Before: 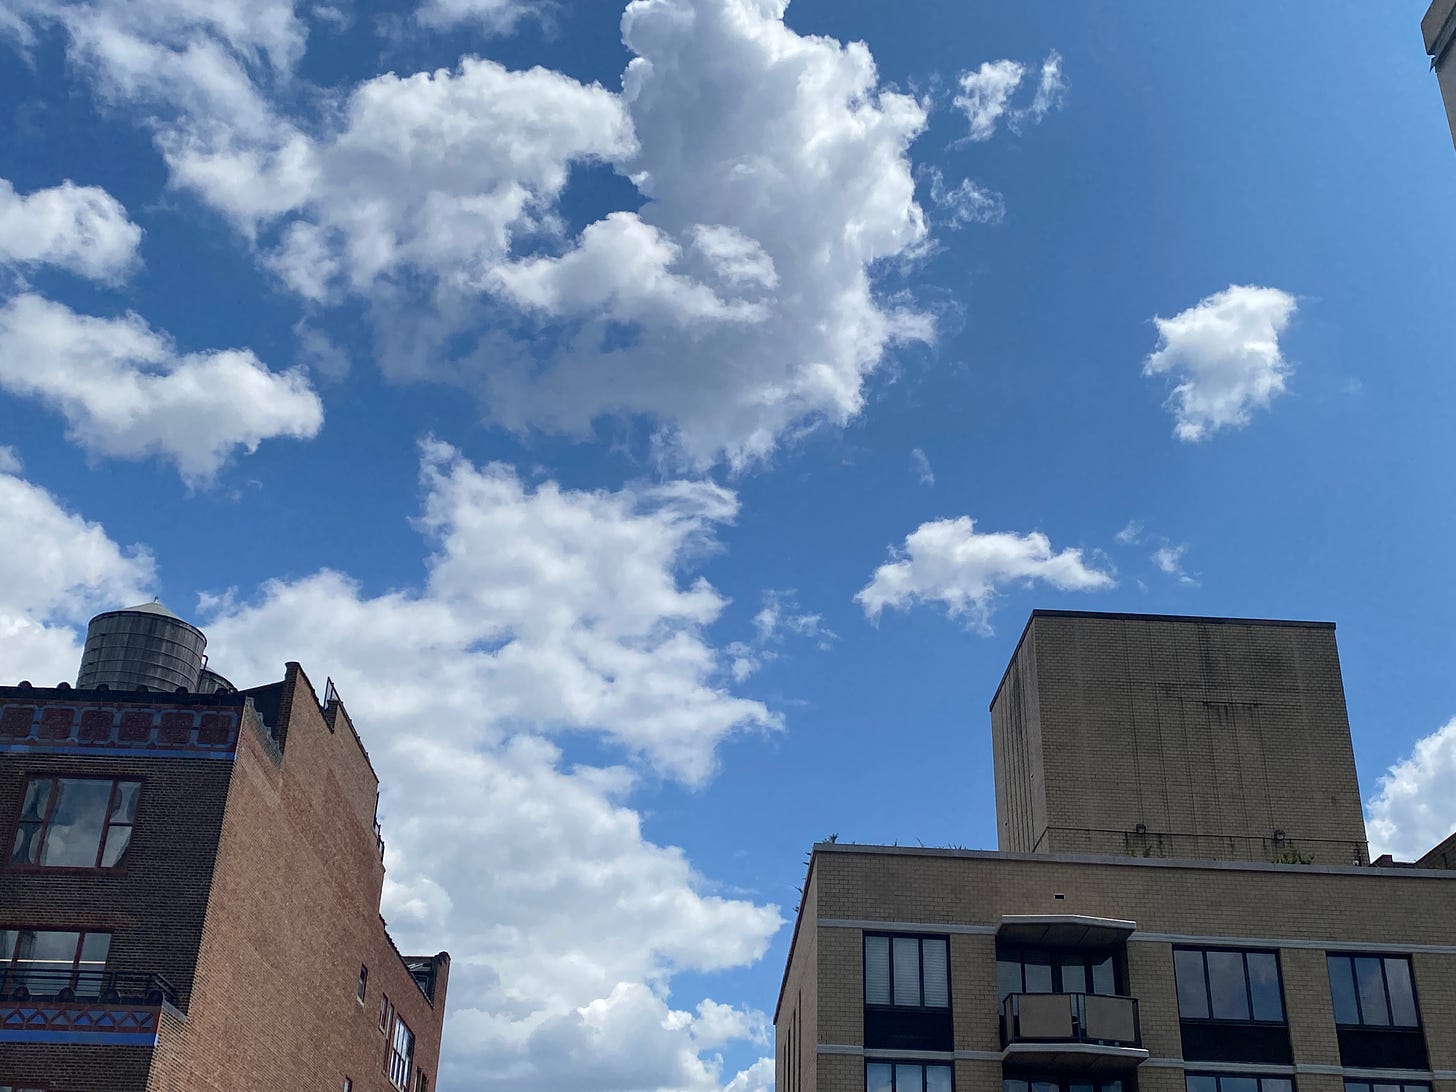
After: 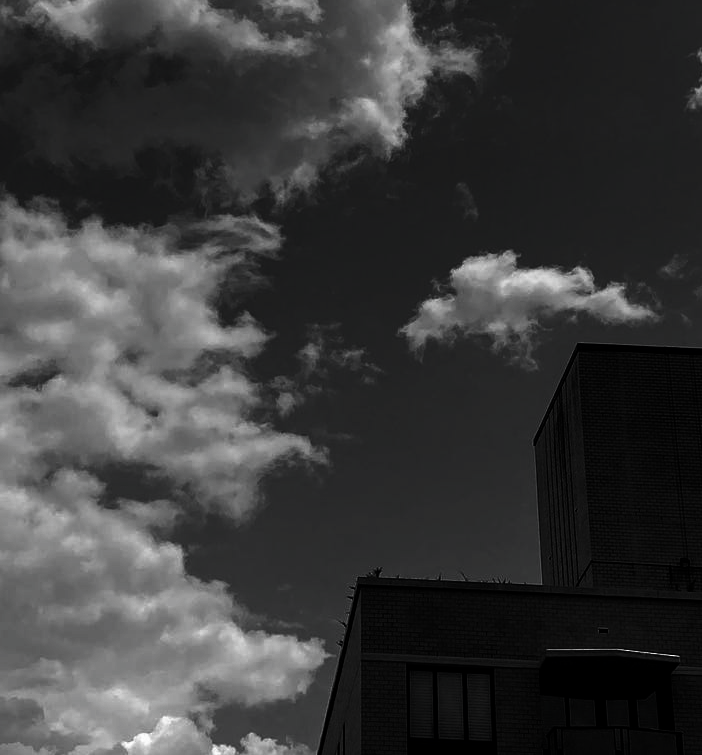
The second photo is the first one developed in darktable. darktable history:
contrast brightness saturation: contrast 0.018, brightness -0.983, saturation -0.989
crop: left 31.328%, top 24.386%, right 20.394%, bottom 6.471%
